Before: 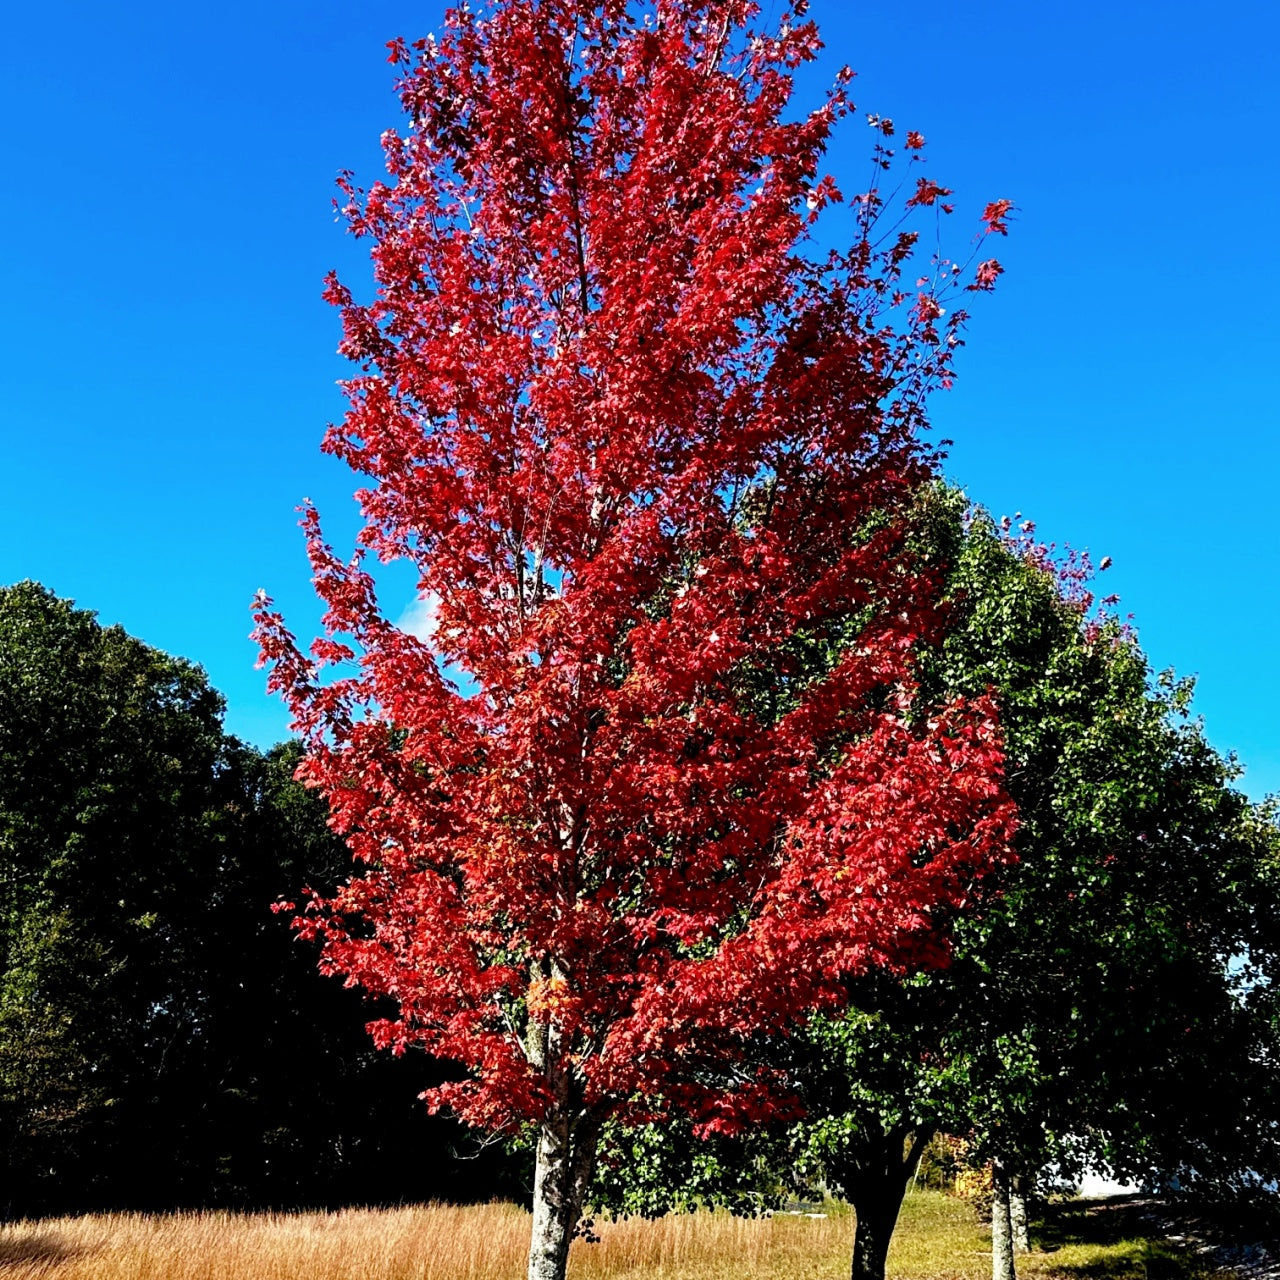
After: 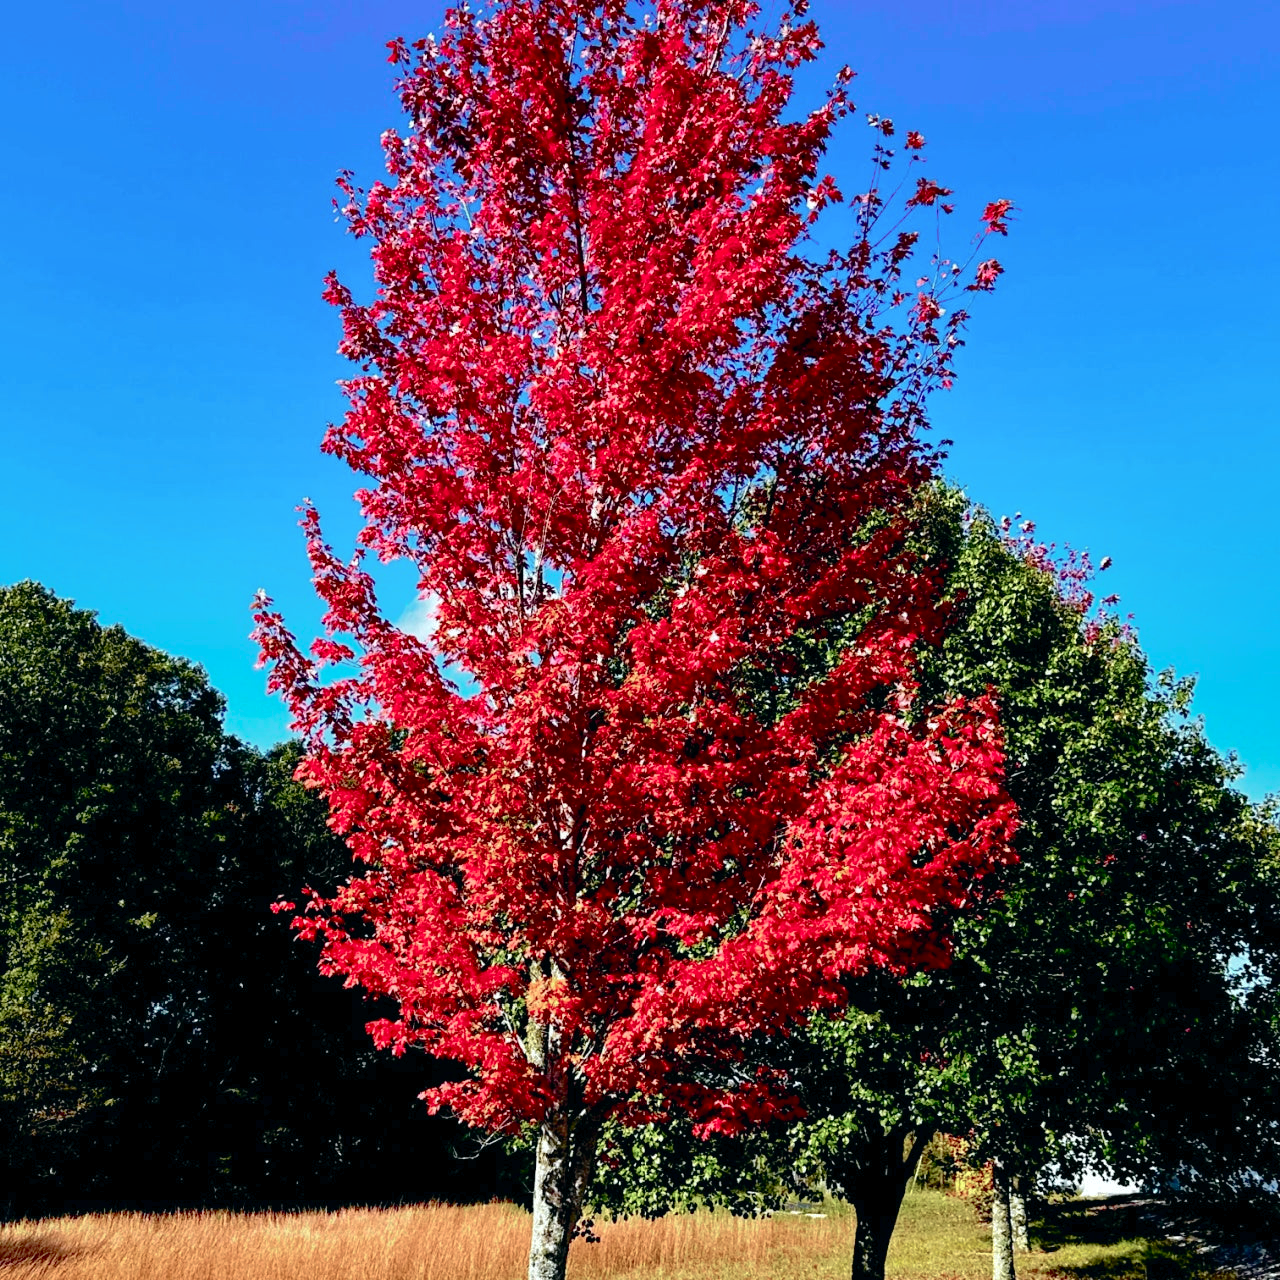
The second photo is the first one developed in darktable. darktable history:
tone curve: curves: ch0 [(0, 0) (0.081, 0.044) (0.192, 0.125) (0.283, 0.238) (0.416, 0.449) (0.495, 0.524) (0.686, 0.743) (0.826, 0.865) (0.978, 0.988)]; ch1 [(0, 0) (0.161, 0.092) (0.35, 0.33) (0.392, 0.392) (0.427, 0.426) (0.479, 0.472) (0.505, 0.497) (0.521, 0.514) (0.547, 0.568) (0.579, 0.597) (0.625, 0.627) (0.678, 0.733) (1, 1)]; ch2 [(0, 0) (0.346, 0.362) (0.404, 0.427) (0.502, 0.495) (0.531, 0.523) (0.549, 0.554) (0.582, 0.596) (0.629, 0.642) (0.717, 0.678) (1, 1)], color space Lab, independent channels, preserve colors none
shadows and highlights: on, module defaults
